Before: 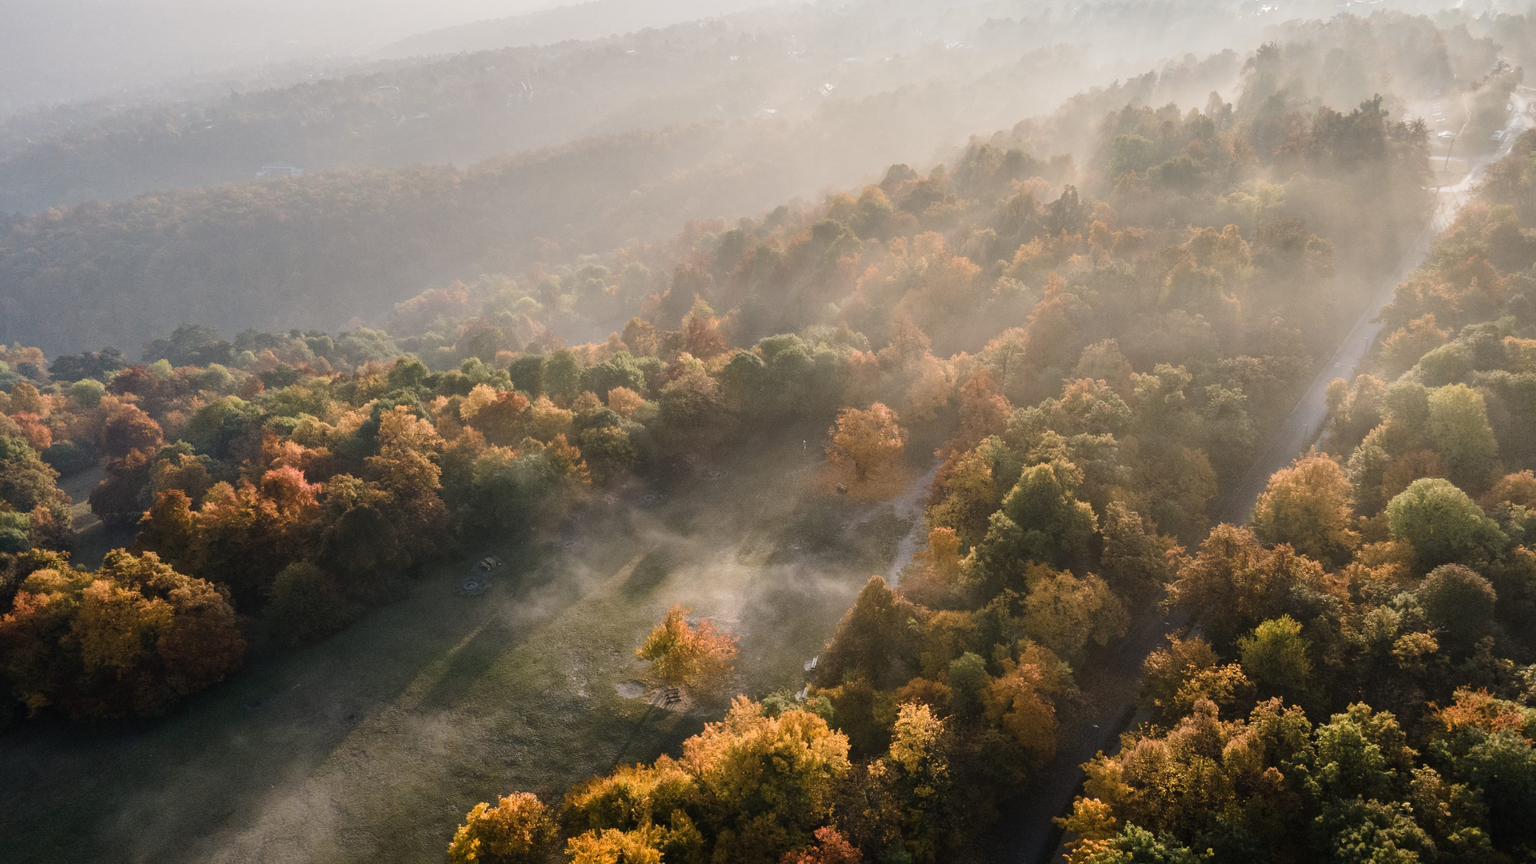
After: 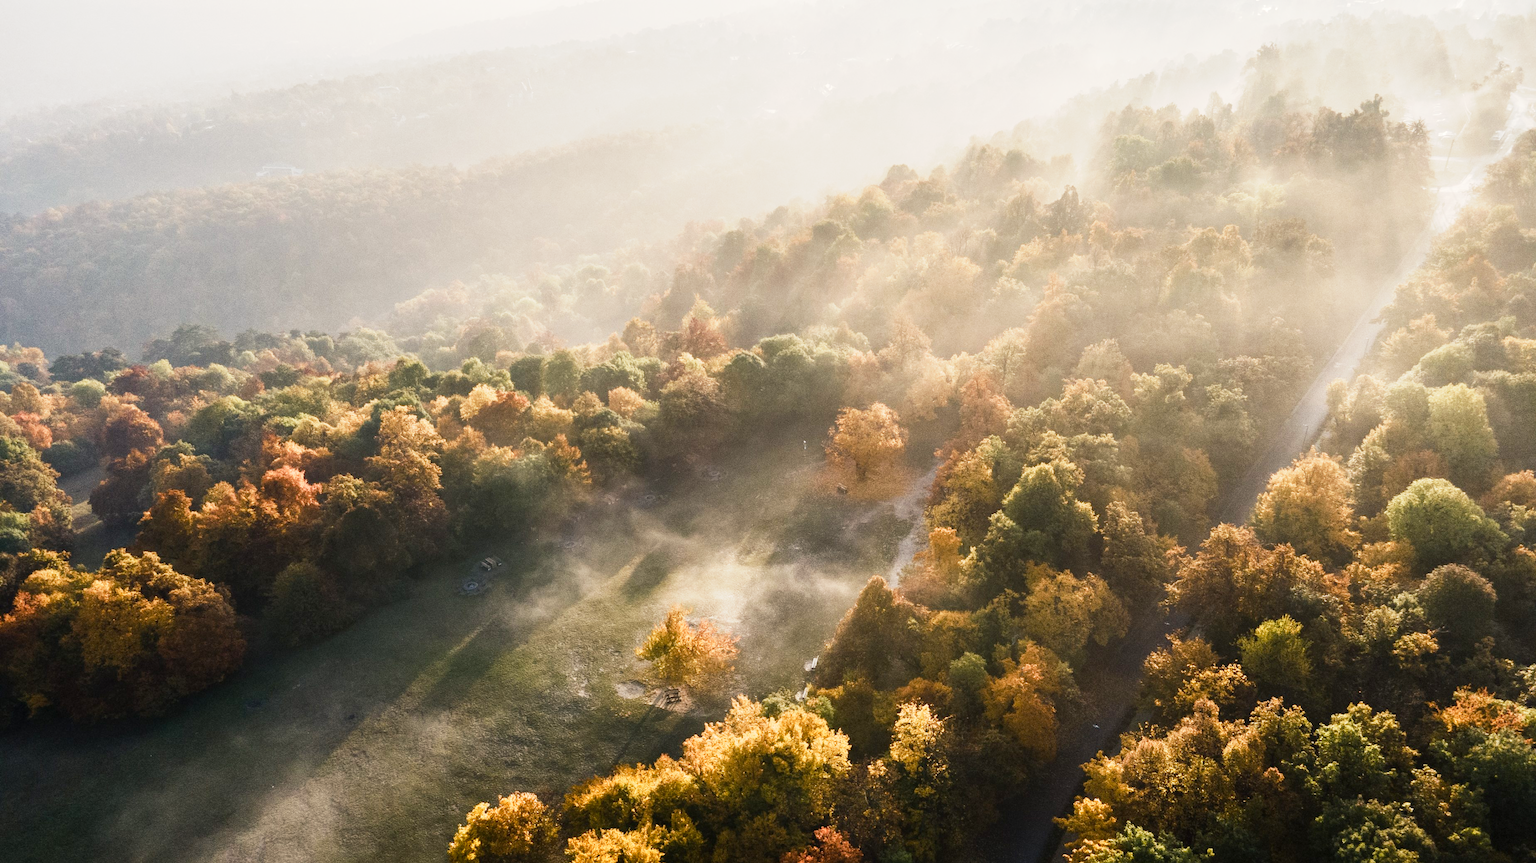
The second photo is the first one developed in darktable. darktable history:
base curve: curves: ch0 [(0, 0) (0.088, 0.125) (0.176, 0.251) (0.354, 0.501) (0.613, 0.749) (1, 0.877)], preserve colors none
color balance rgb: highlights gain › chroma 3.07%, highlights gain › hue 78.05°, linear chroma grading › mid-tones 7.617%, perceptual saturation grading › global saturation 0.477%, perceptual saturation grading › highlights -31.308%, perceptual saturation grading › mid-tones 5.484%, perceptual saturation grading › shadows 18.102%, perceptual brilliance grading › global brilliance -5.462%, perceptual brilliance grading › highlights 24.981%, perceptual brilliance grading › mid-tones 7.282%, perceptual brilliance grading › shadows -4.966%, global vibrance 14.828%
